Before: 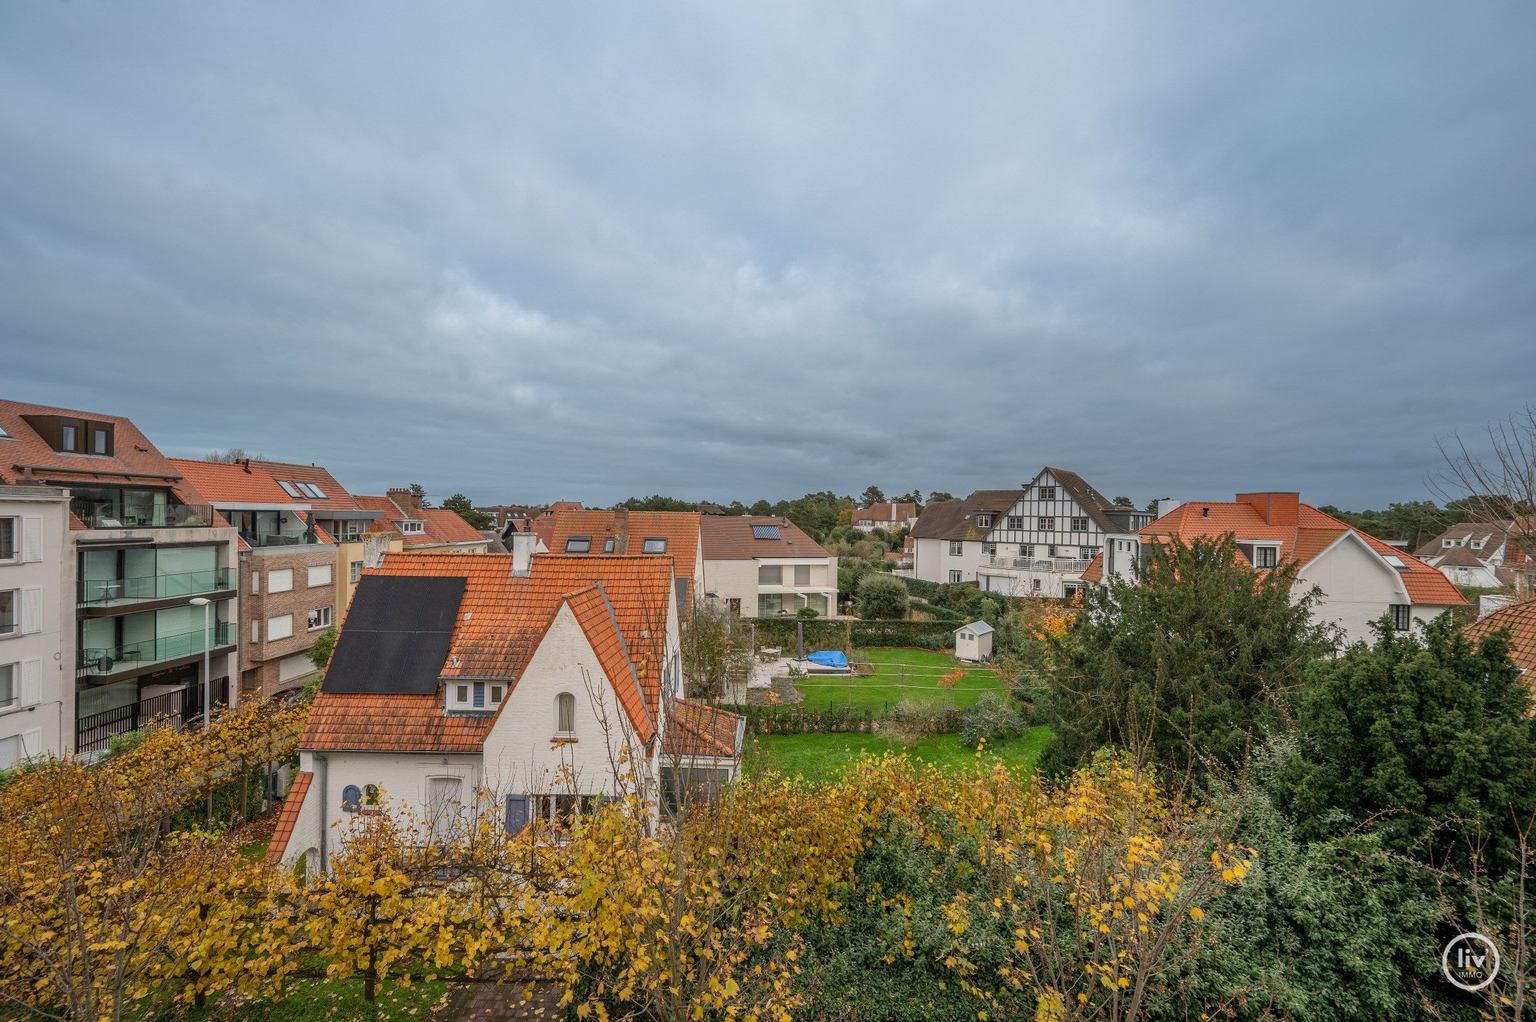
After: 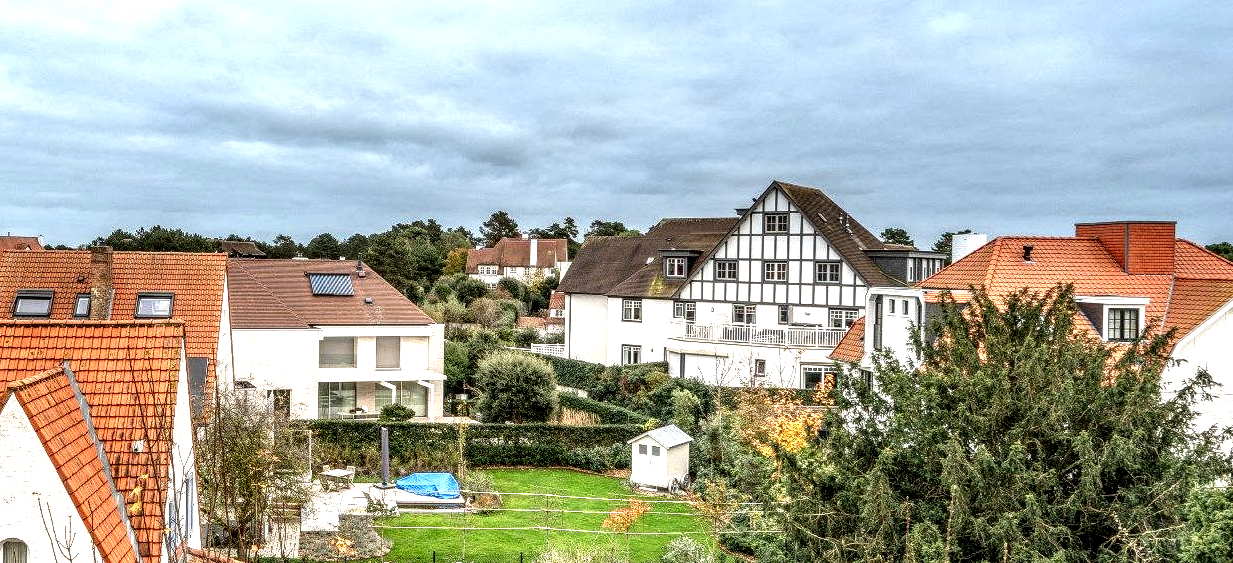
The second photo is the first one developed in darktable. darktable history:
exposure: black level correction 0, exposure 1.103 EV, compensate highlight preservation false
crop: left 36.308%, top 34.51%, right 13.03%, bottom 30.73%
local contrast: detail 204%
